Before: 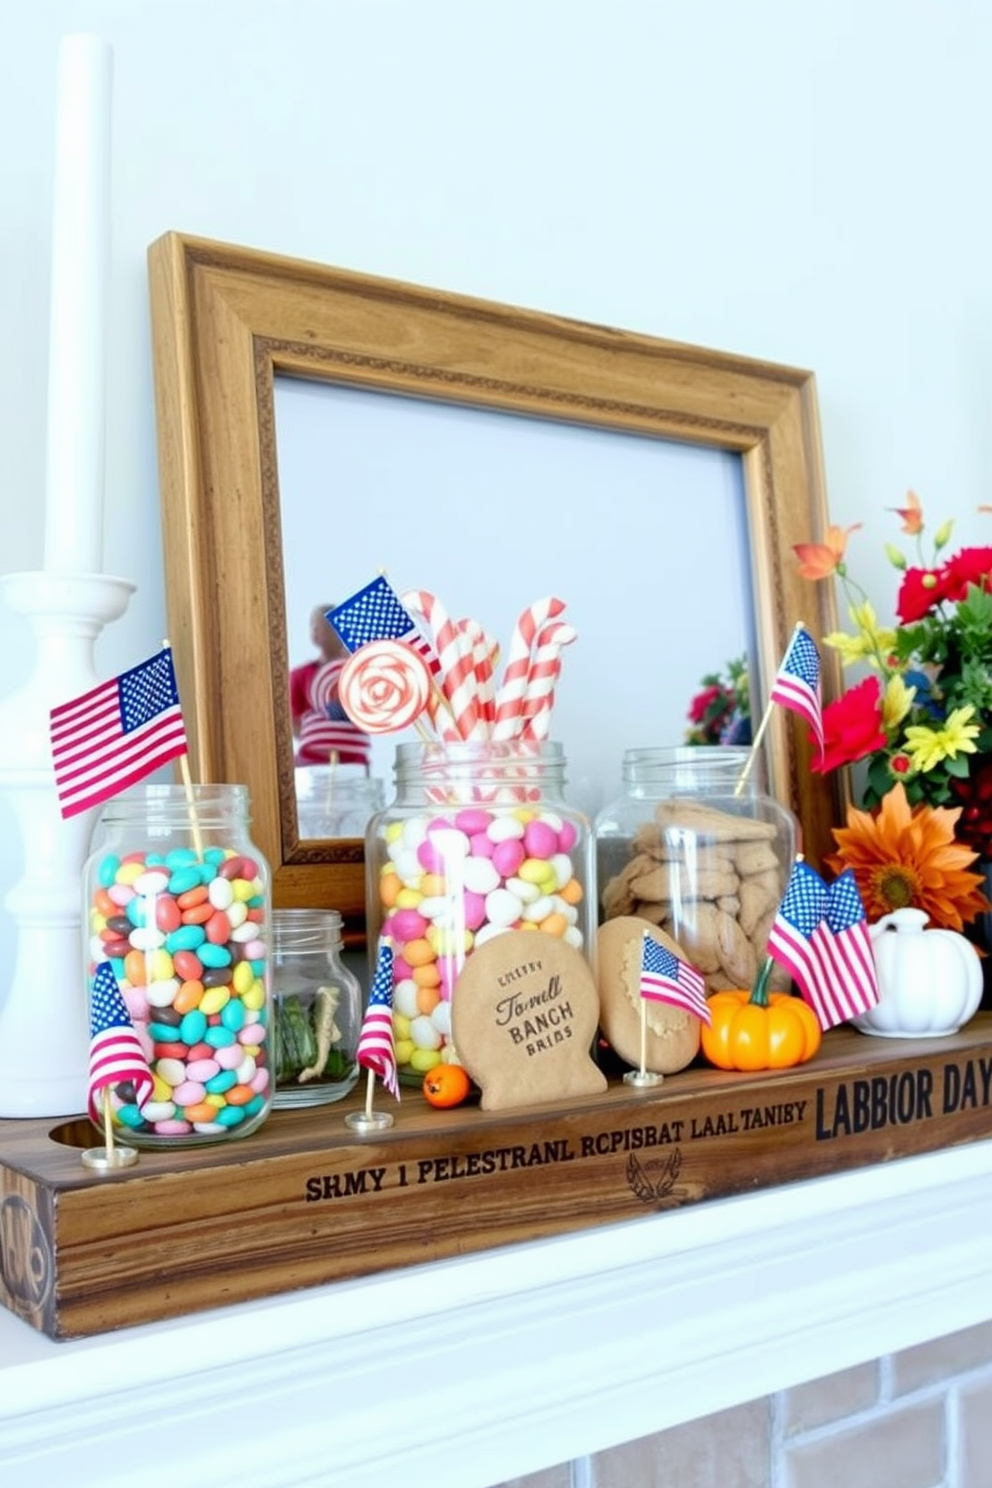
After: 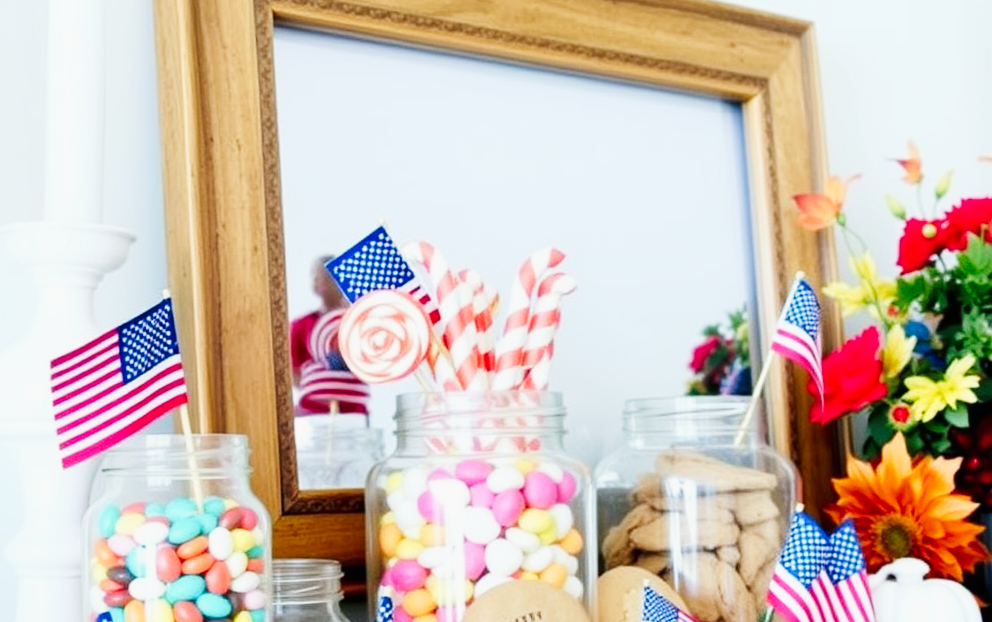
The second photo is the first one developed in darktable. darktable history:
crop and rotate: top 23.584%, bottom 34.605%
tone curve: curves: ch0 [(0, 0.003) (0.044, 0.025) (0.12, 0.089) (0.197, 0.168) (0.281, 0.273) (0.468, 0.548) (0.583, 0.691) (0.701, 0.815) (0.86, 0.922) (1, 0.982)]; ch1 [(0, 0) (0.232, 0.214) (0.404, 0.376) (0.461, 0.425) (0.493, 0.481) (0.501, 0.5) (0.517, 0.524) (0.55, 0.585) (0.598, 0.651) (0.671, 0.735) (0.796, 0.85) (1, 1)]; ch2 [(0, 0) (0.249, 0.216) (0.357, 0.317) (0.448, 0.432) (0.478, 0.492) (0.498, 0.499) (0.517, 0.527) (0.537, 0.564) (0.569, 0.617) (0.61, 0.659) (0.706, 0.75) (0.808, 0.809) (0.991, 0.968)], preserve colors none
